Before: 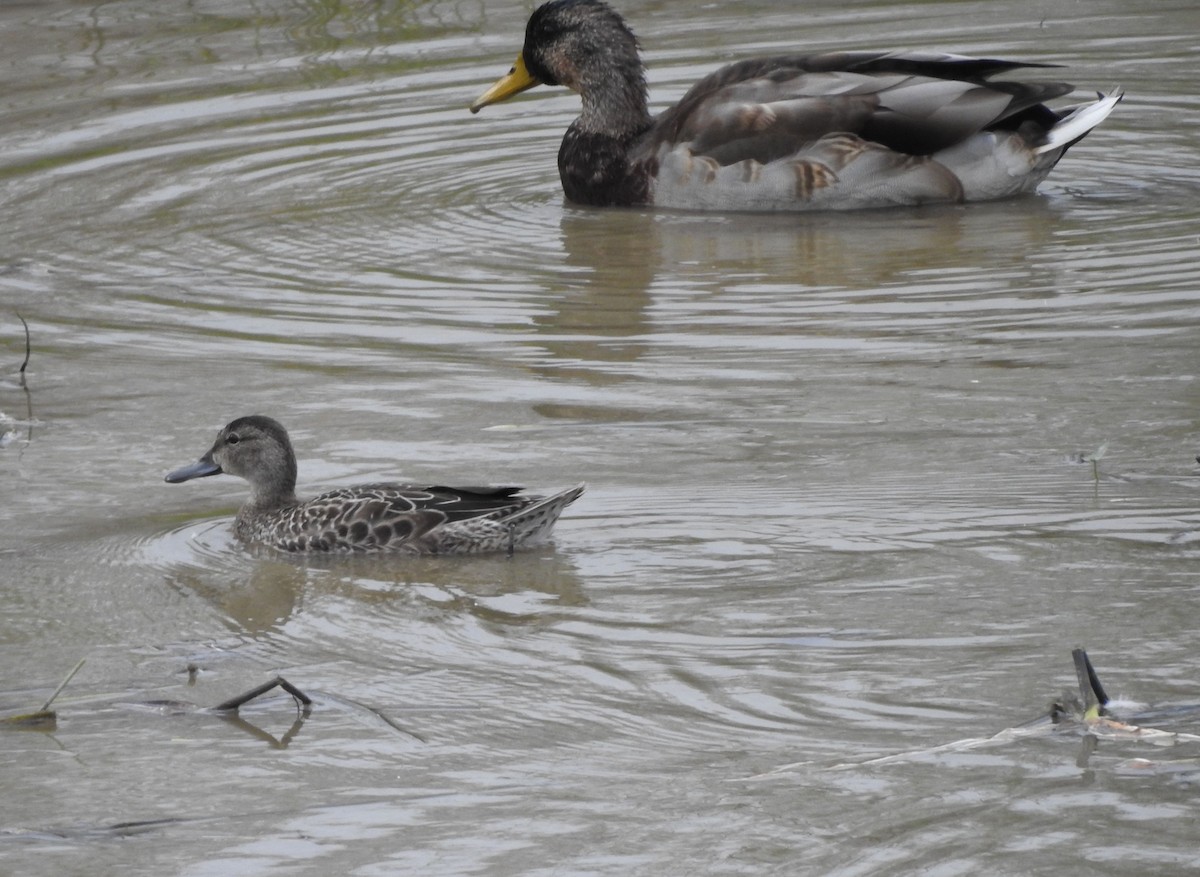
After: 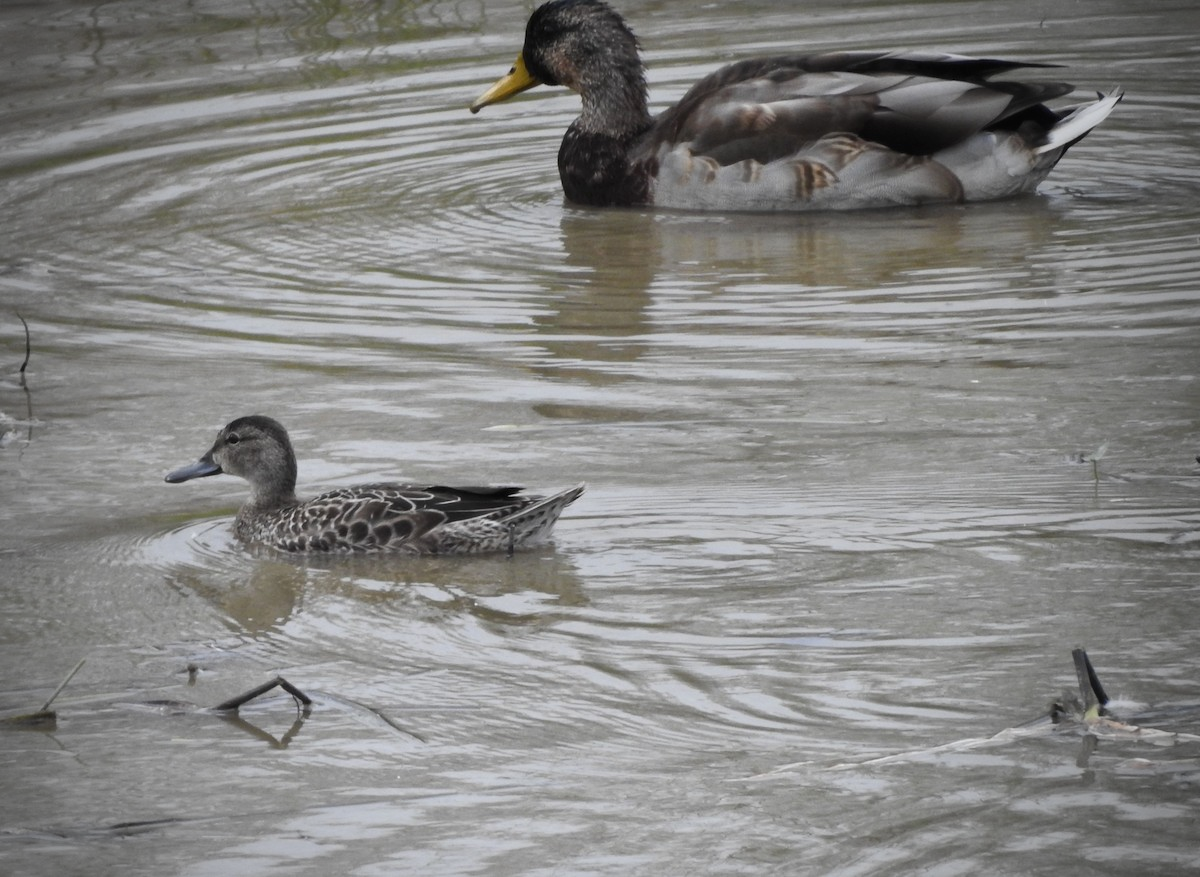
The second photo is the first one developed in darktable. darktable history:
contrast brightness saturation: contrast 0.145
vignetting: fall-off start 66.98%, width/height ratio 1.016
